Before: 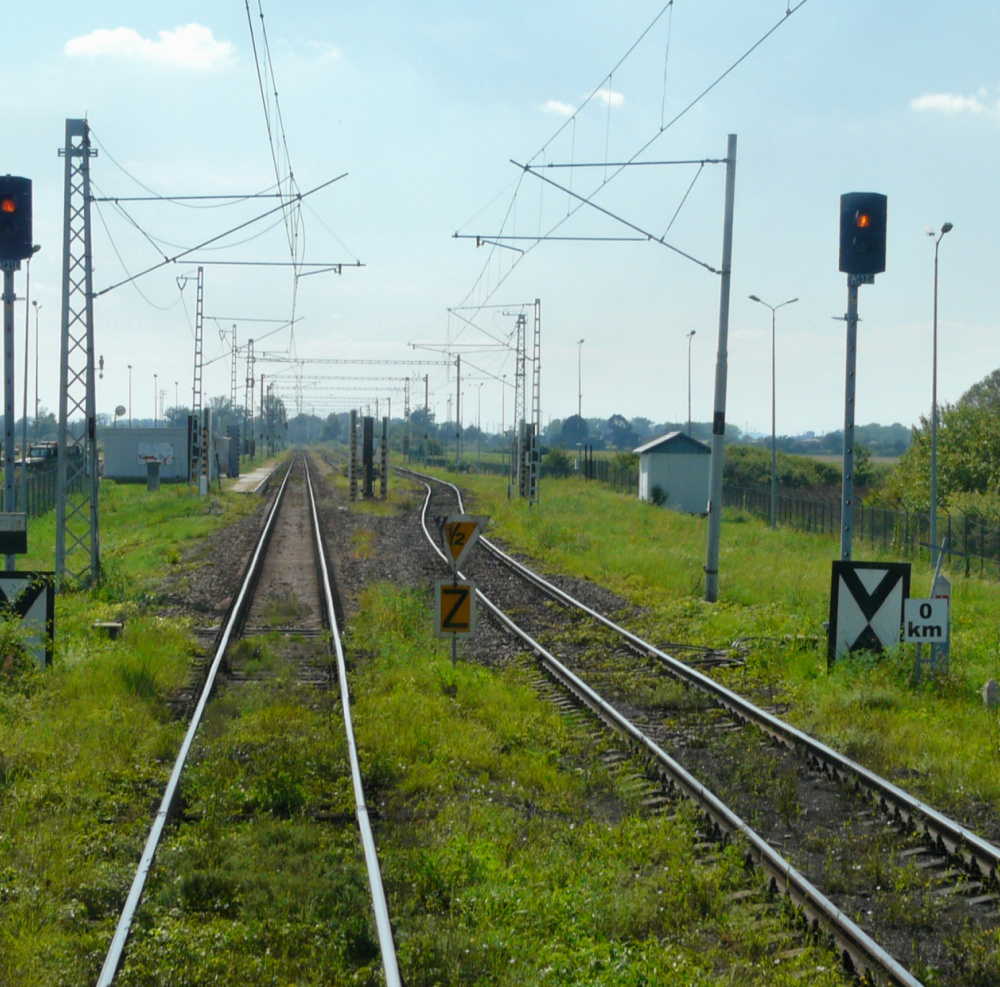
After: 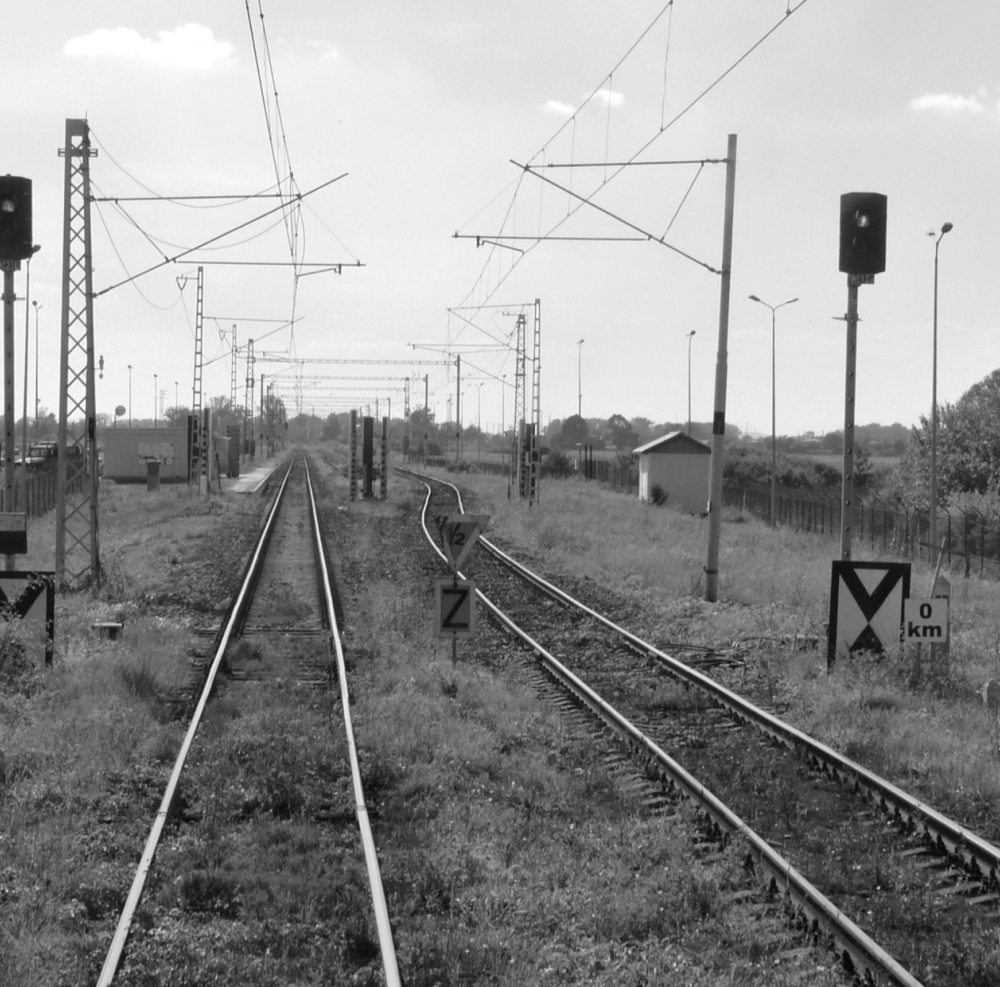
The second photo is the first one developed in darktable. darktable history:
monochrome: on, module defaults
white balance: red 1.127, blue 0.943
